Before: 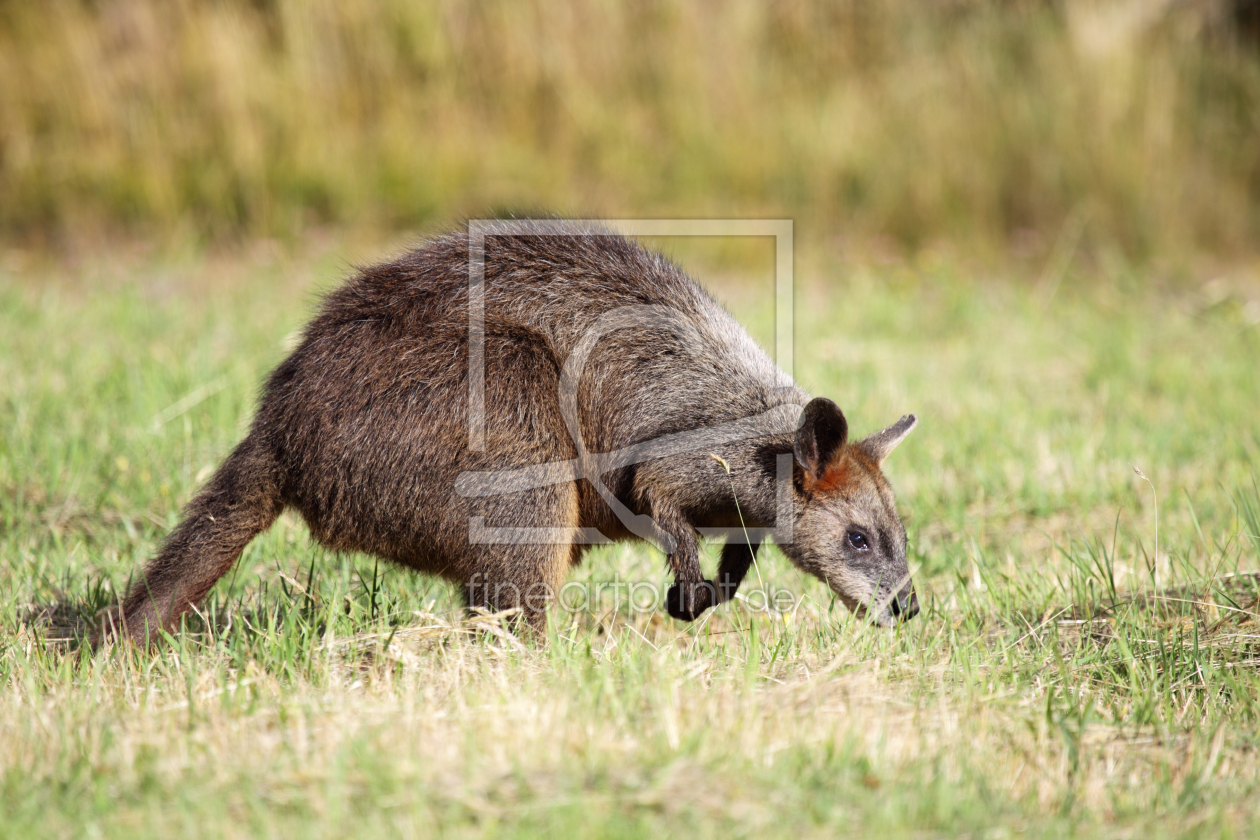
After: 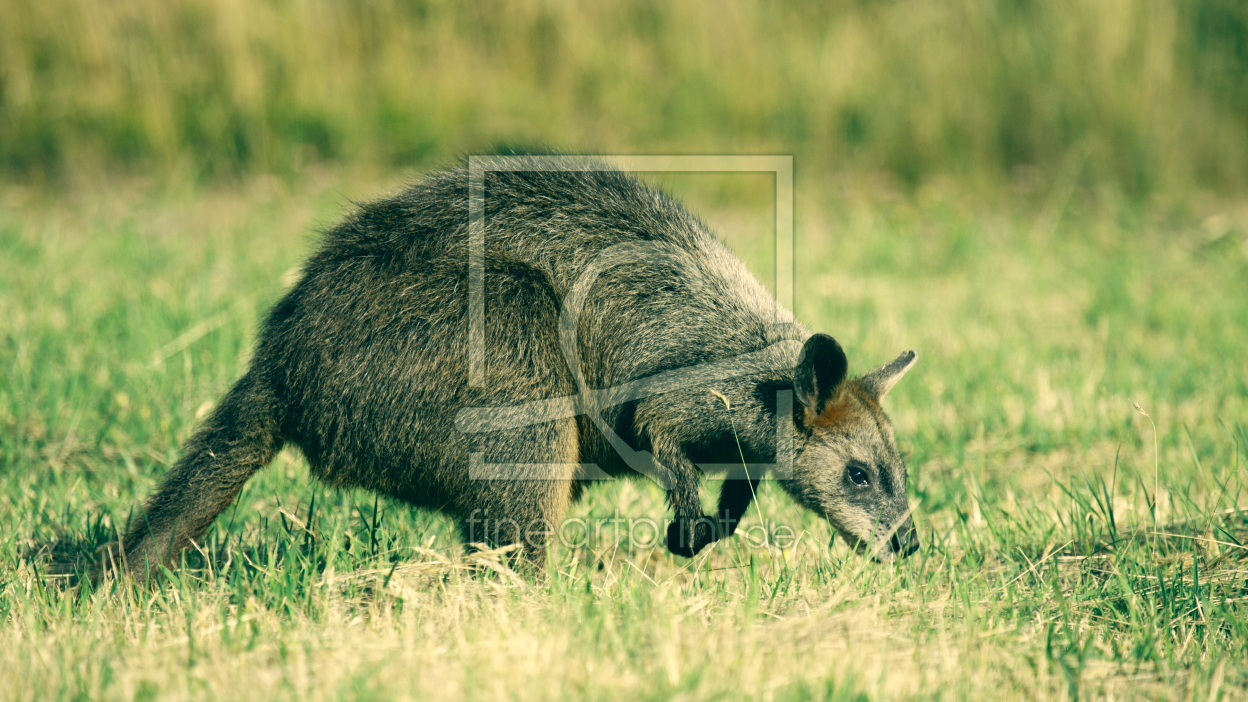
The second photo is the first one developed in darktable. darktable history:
color zones: curves: ch0 [(0, 0.5) (0.125, 0.4) (0.25, 0.5) (0.375, 0.4) (0.5, 0.4) (0.625, 0.35) (0.75, 0.35) (0.875, 0.5)]; ch1 [(0, 0.35) (0.125, 0.45) (0.25, 0.35) (0.375, 0.35) (0.5, 0.35) (0.625, 0.35) (0.75, 0.45) (0.875, 0.35)]; ch2 [(0, 0.6) (0.125, 0.5) (0.25, 0.5) (0.375, 0.6) (0.5, 0.6) (0.625, 0.5) (0.75, 0.5) (0.875, 0.5)]
crop: top 7.625%, bottom 8.027%
color correction: highlights a* 1.83, highlights b* 34.02, shadows a* -36.68, shadows b* -5.48
